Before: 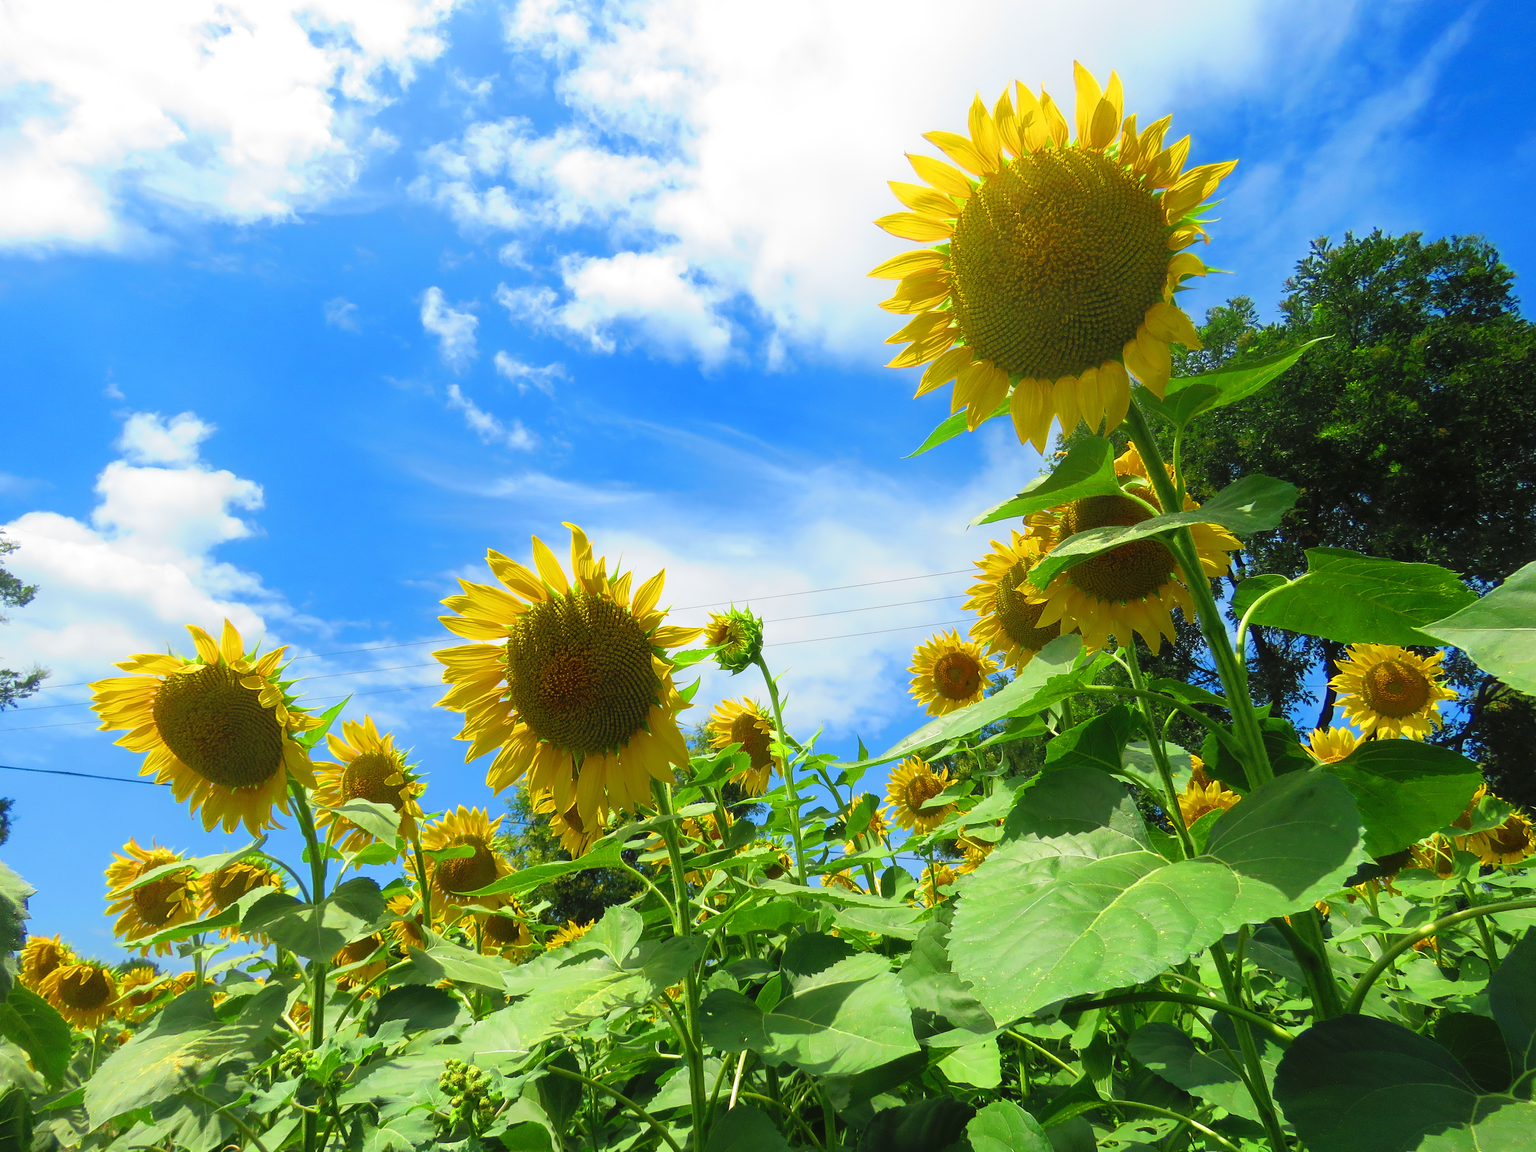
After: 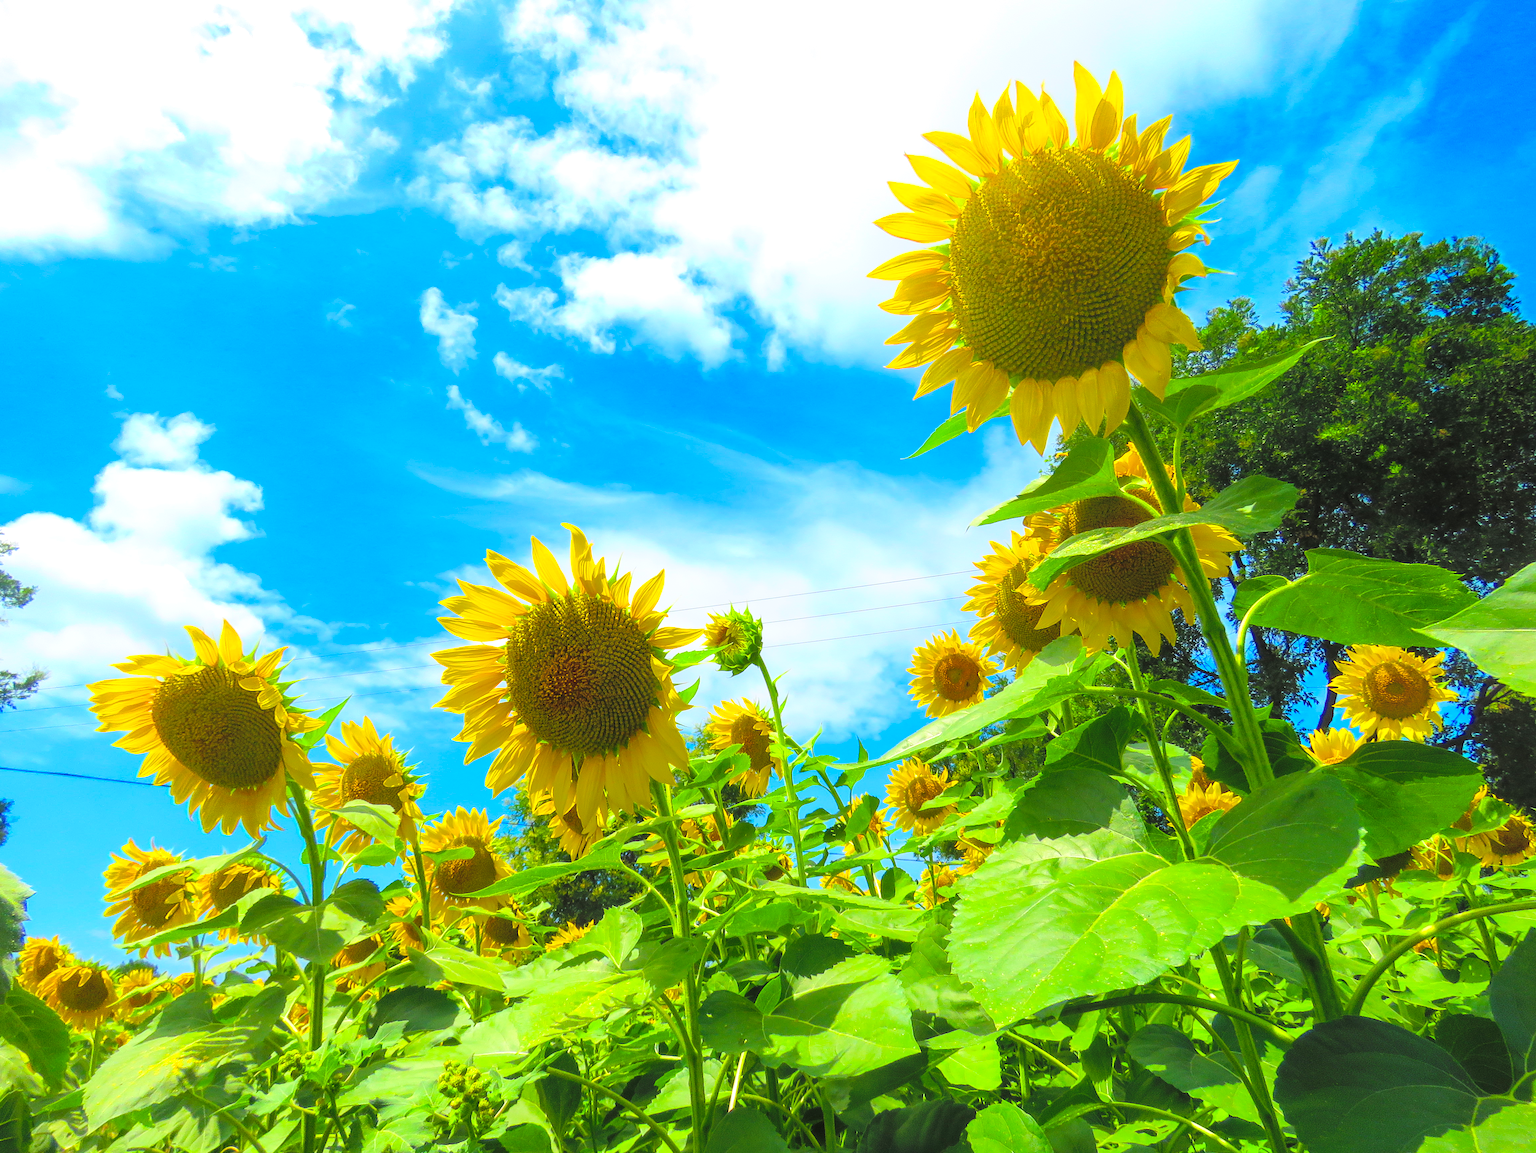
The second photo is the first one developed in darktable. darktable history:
local contrast: detail 130%
contrast brightness saturation: contrast 0.1, brightness 0.3, saturation 0.14
color balance rgb: perceptual saturation grading › global saturation 25%, global vibrance 20%
crop and rotate: left 0.126%
